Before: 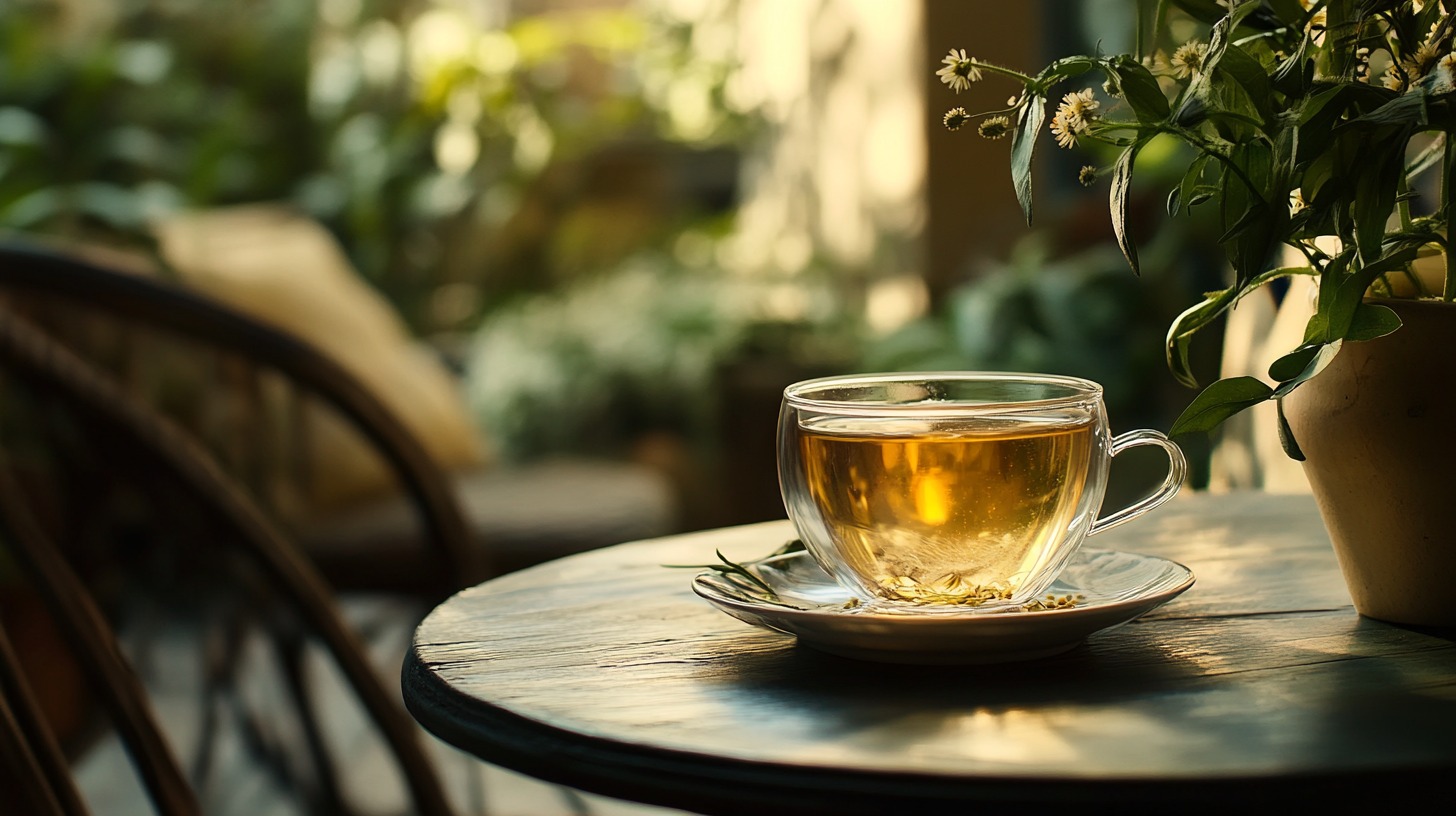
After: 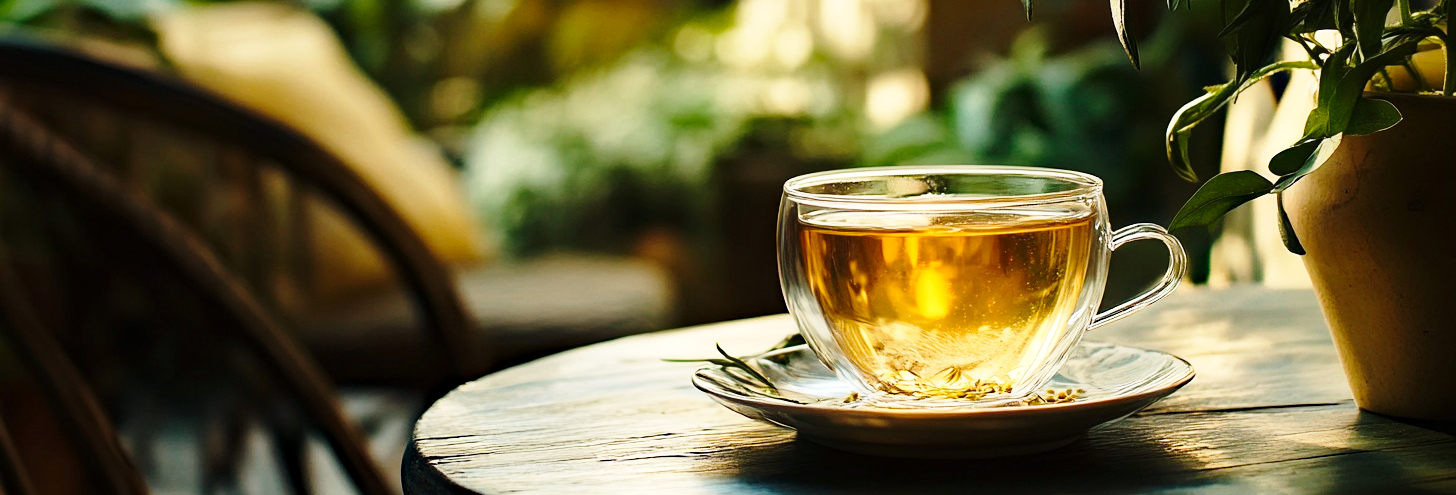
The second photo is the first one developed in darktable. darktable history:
tone equalizer: on, module defaults
crop and rotate: top 25.357%, bottom 13.942%
haze removal: strength 0.29, distance 0.25, compatibility mode true, adaptive false
base curve: curves: ch0 [(0, 0) (0.028, 0.03) (0.121, 0.232) (0.46, 0.748) (0.859, 0.968) (1, 1)], preserve colors none
